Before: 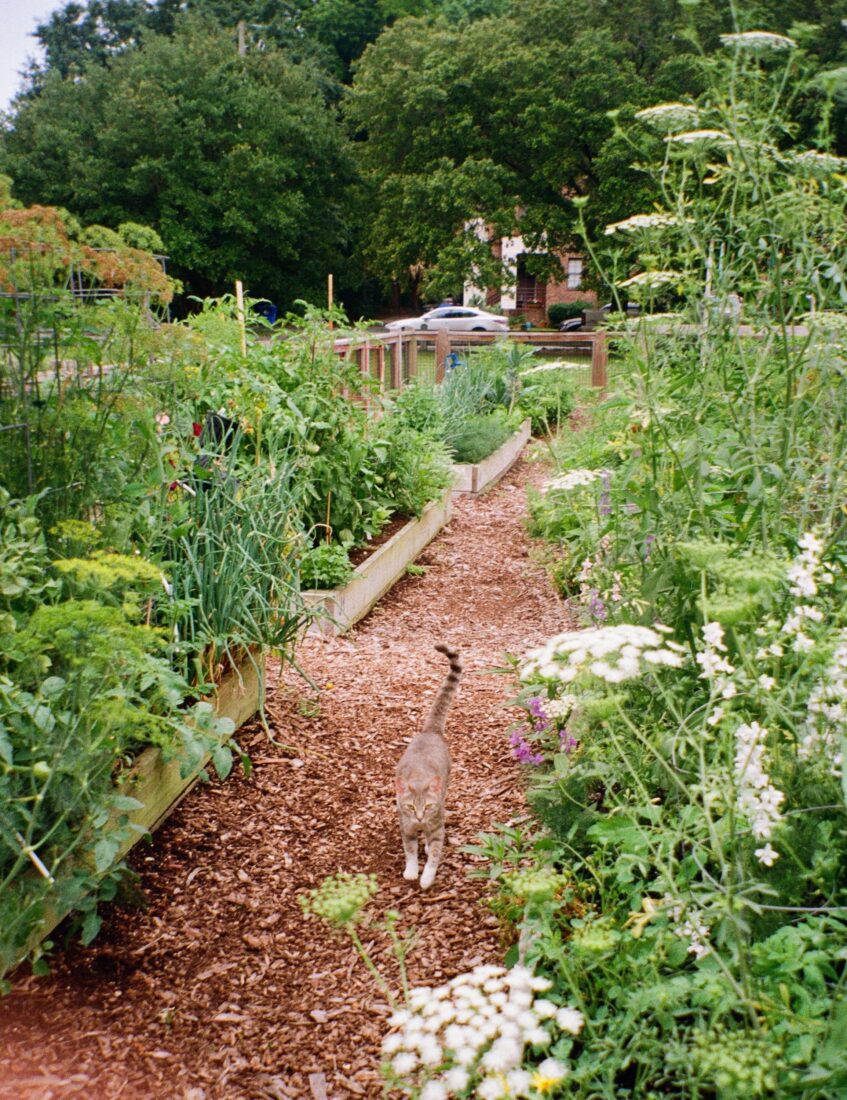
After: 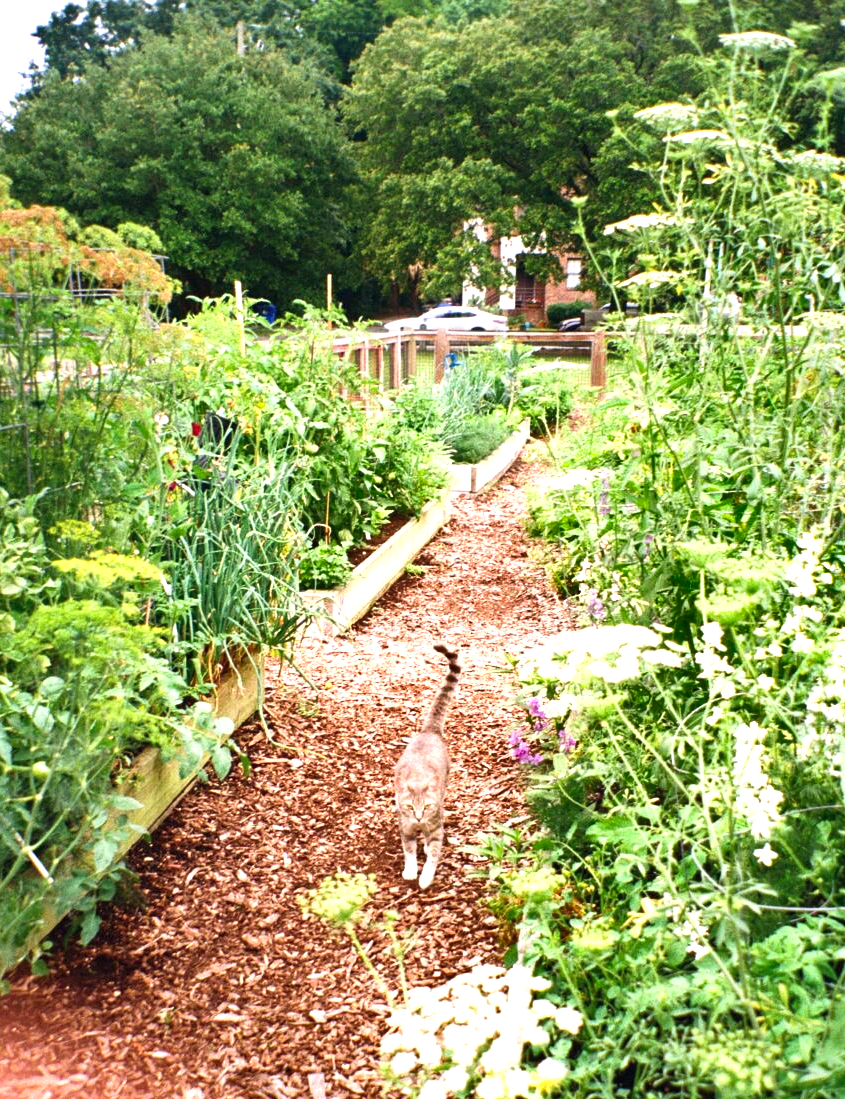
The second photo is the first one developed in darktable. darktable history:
shadows and highlights: shadows 32.83, highlights -47.7, soften with gaussian
crop and rotate: left 0.126%
exposure: black level correction 0, exposure 1.2 EV, compensate exposure bias true, compensate highlight preservation false
